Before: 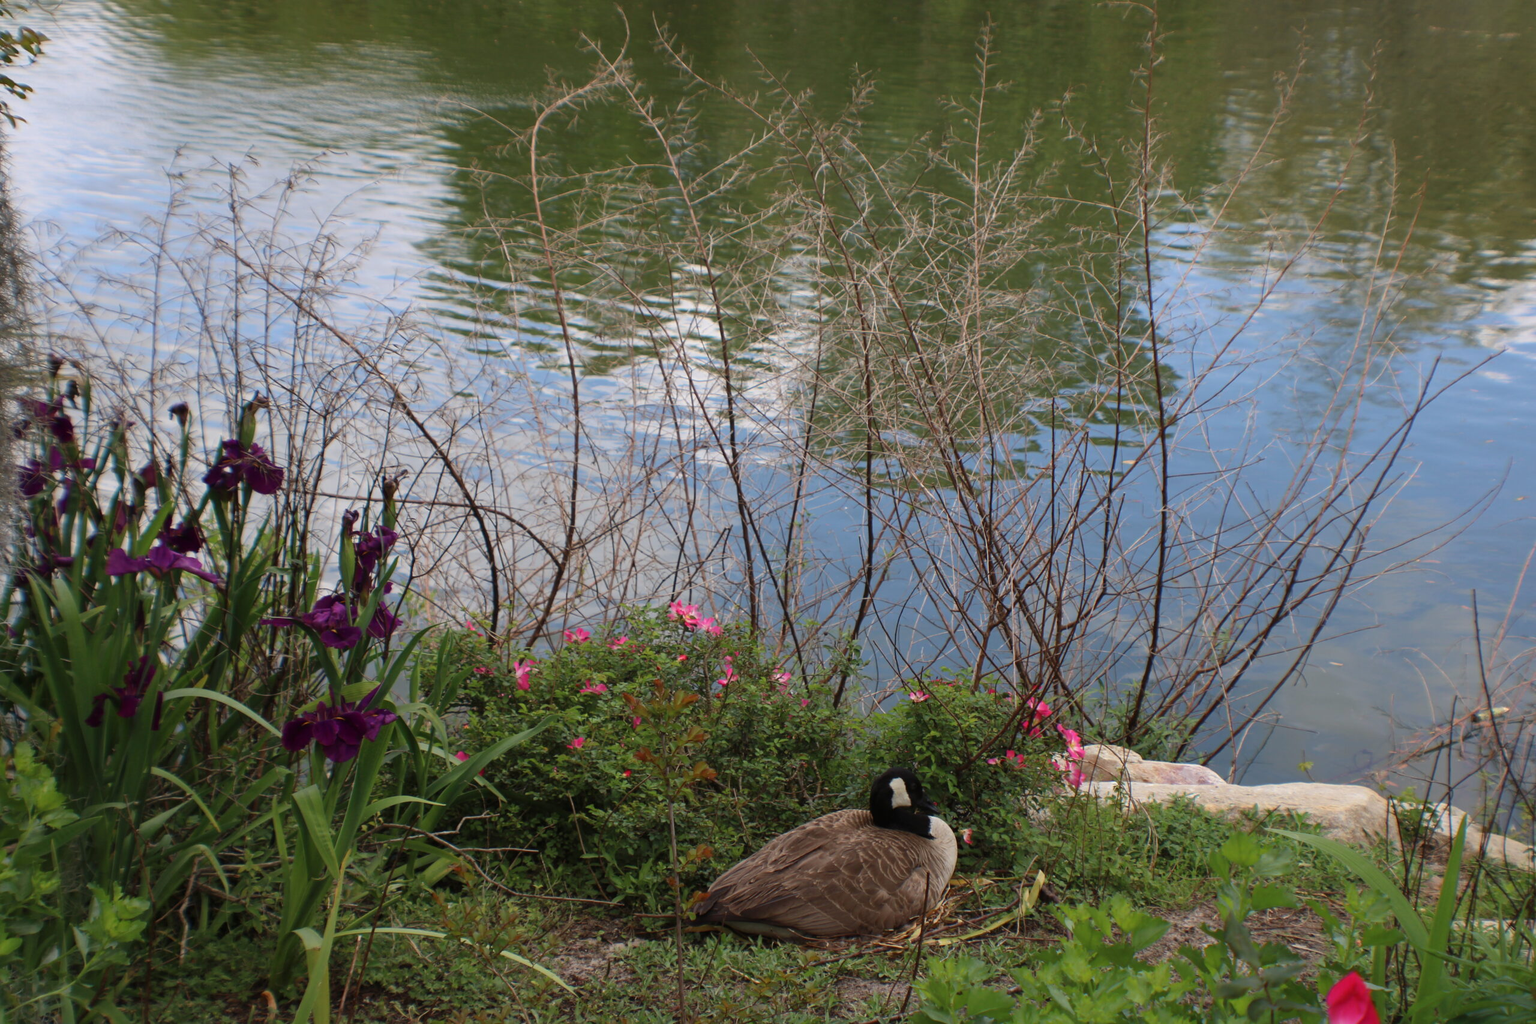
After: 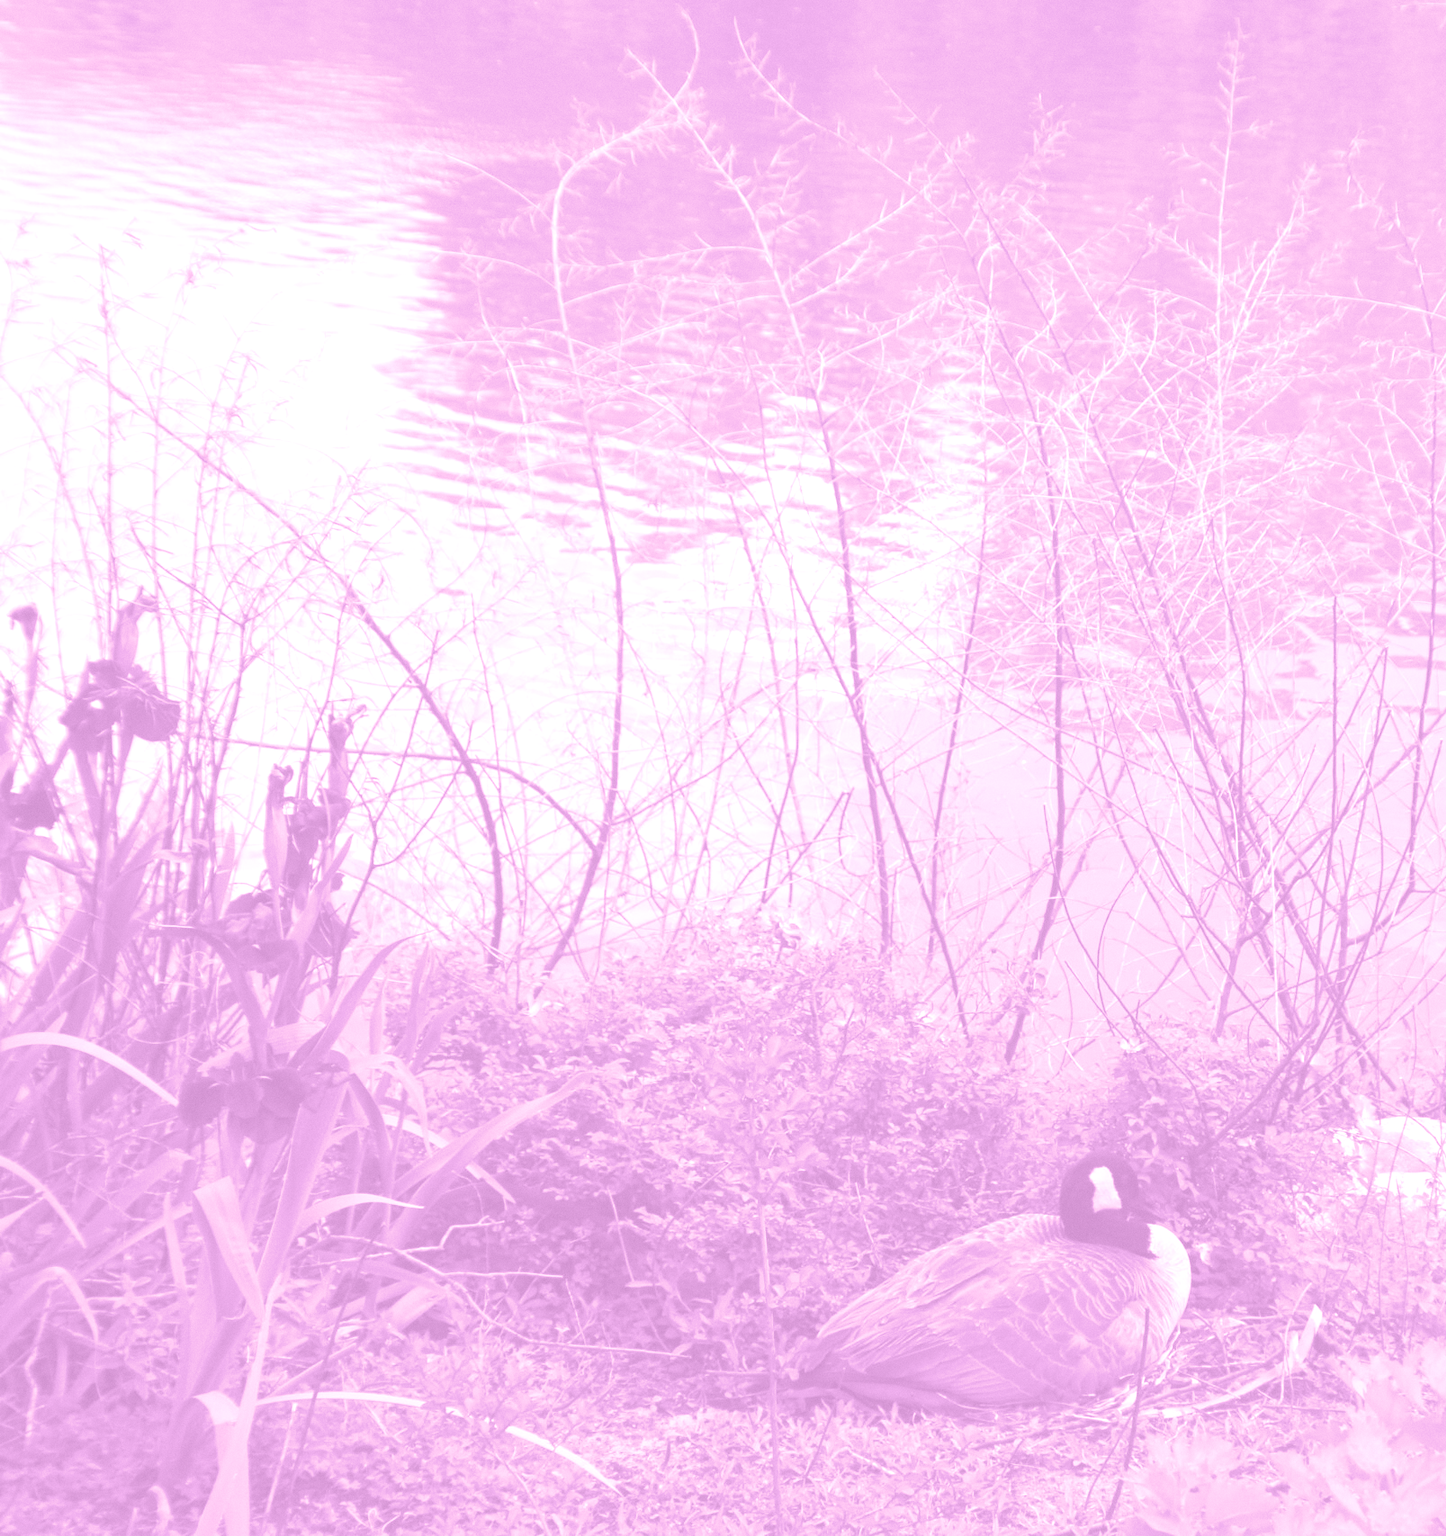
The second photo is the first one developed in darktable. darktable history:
grain: coarseness 0.09 ISO, strength 10%
crop: left 10.644%, right 26.528%
split-toning: shadows › hue 255.6°, shadows › saturation 0.66, highlights › hue 43.2°, highlights › saturation 0.68, balance -50.1
colorize: hue 331.2°, saturation 75%, source mix 30.28%, lightness 70.52%, version 1
exposure: black level correction 0, exposure 1.1 EV, compensate exposure bias true, compensate highlight preservation false
